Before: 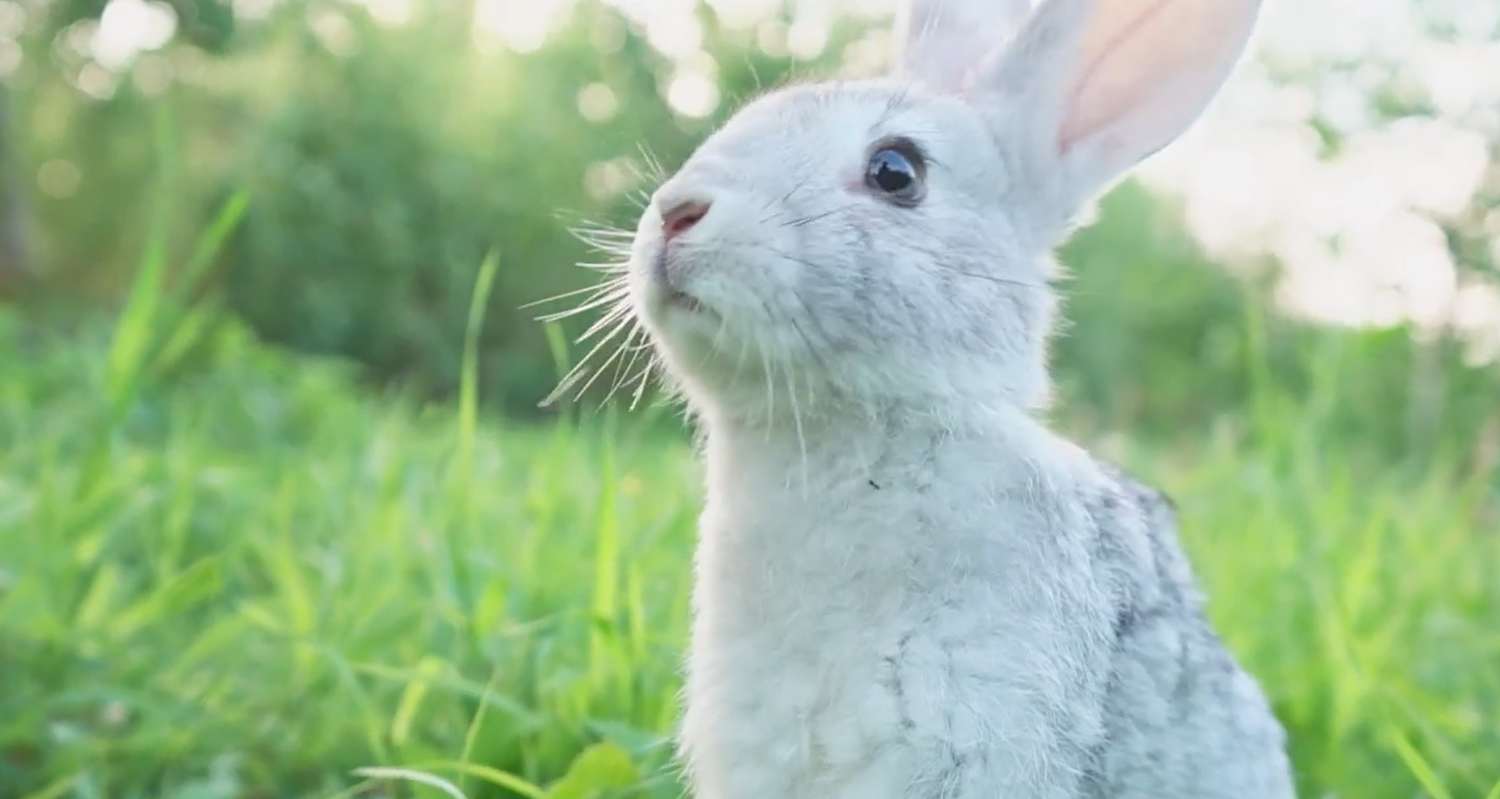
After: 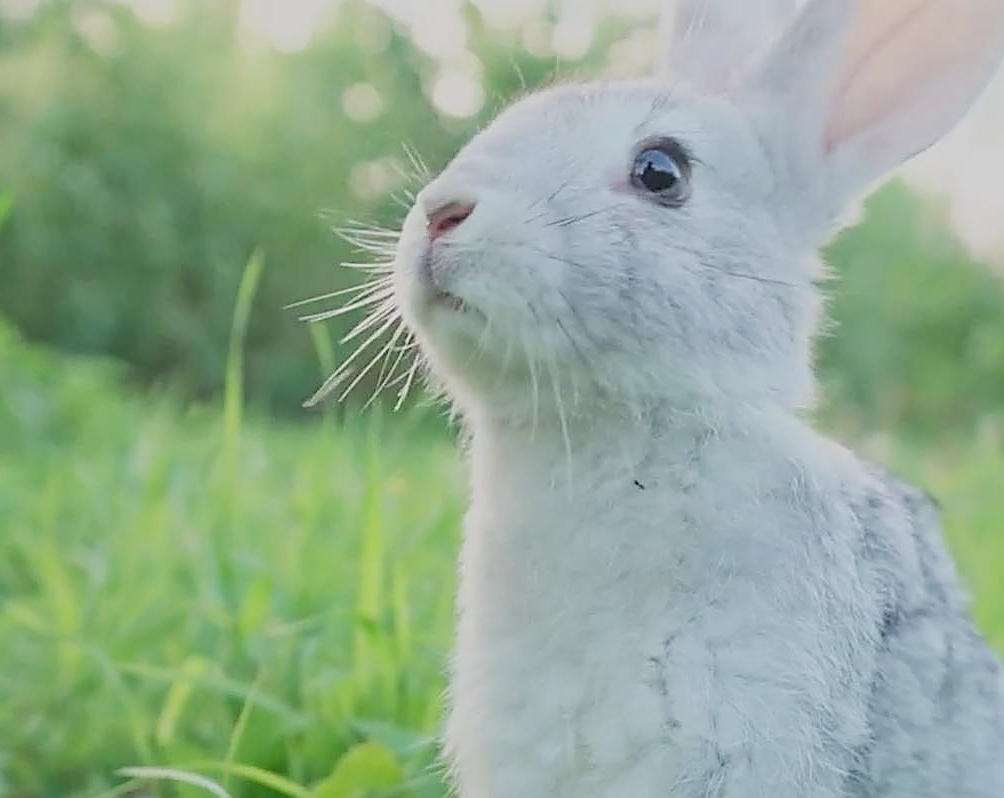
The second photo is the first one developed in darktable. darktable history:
filmic rgb: black relative exposure -7.97 EV, white relative exposure 4.06 EV, hardness 4.21, contrast 0.918
crop and rotate: left 15.701%, right 17.355%
sharpen: radius 1.402, amount 1.266, threshold 0.774
